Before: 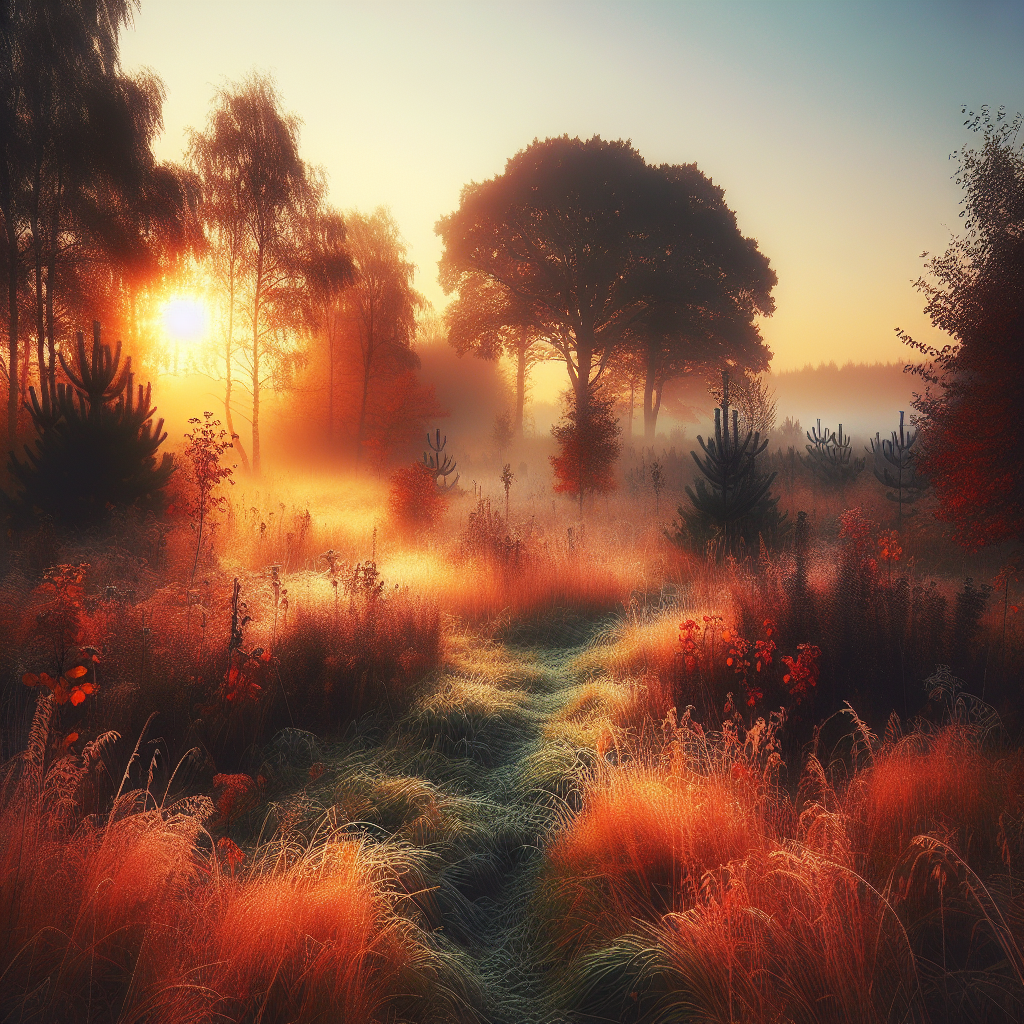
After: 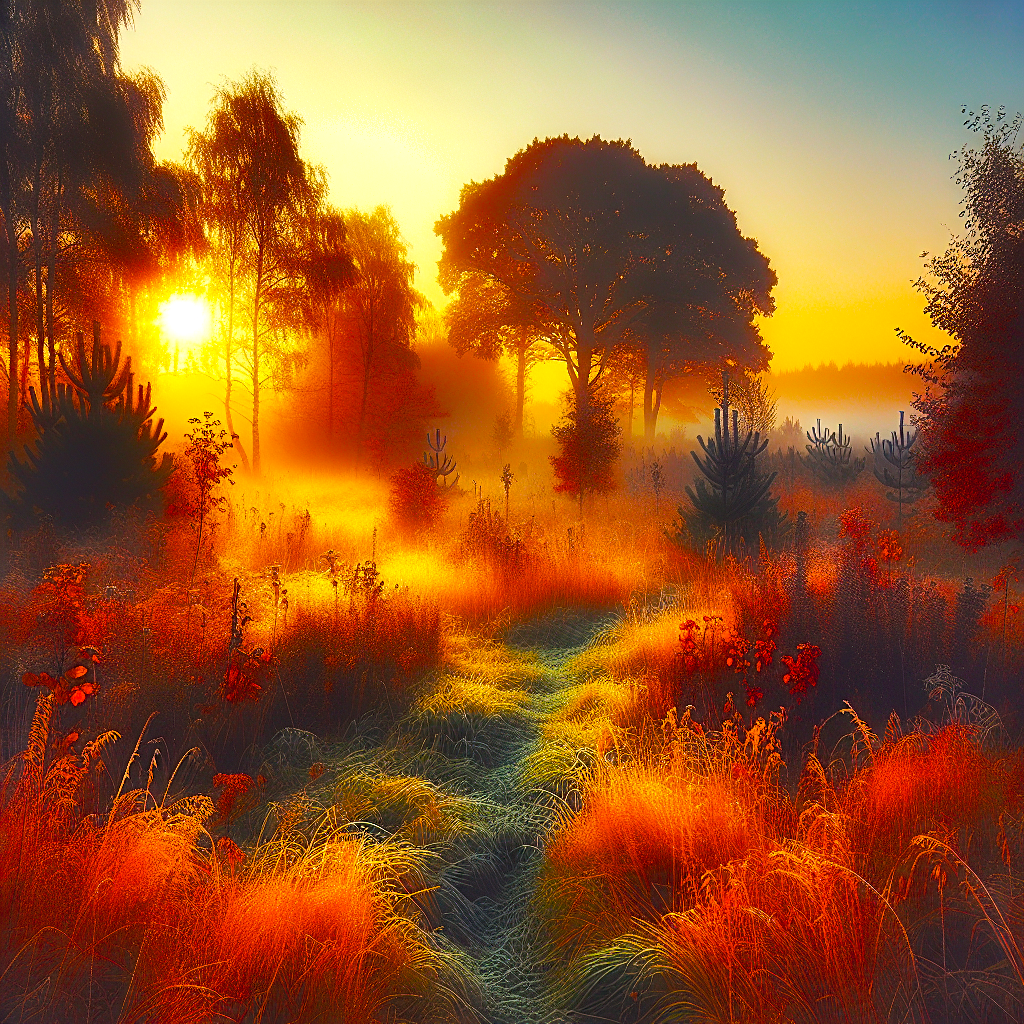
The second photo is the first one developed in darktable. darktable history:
exposure: exposure 0.217 EV, compensate highlight preservation false
sharpen: on, module defaults
shadows and highlights: white point adjustment 0.1, highlights -70, soften with gaussian
color balance rgb: perceptual saturation grading › global saturation 100%
